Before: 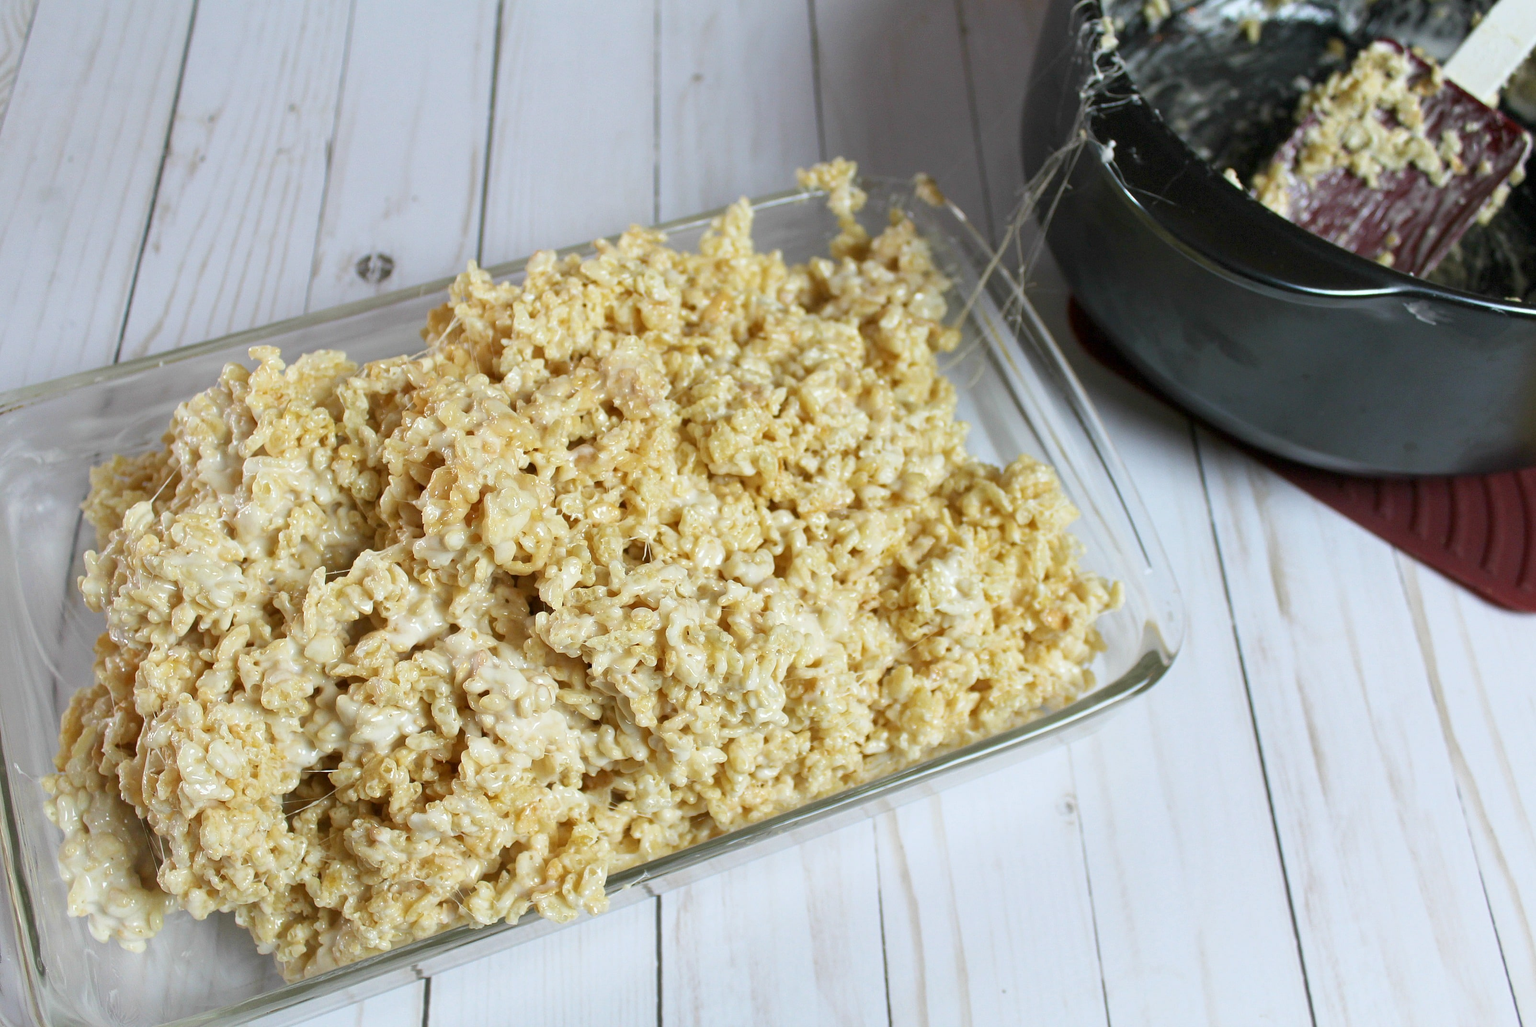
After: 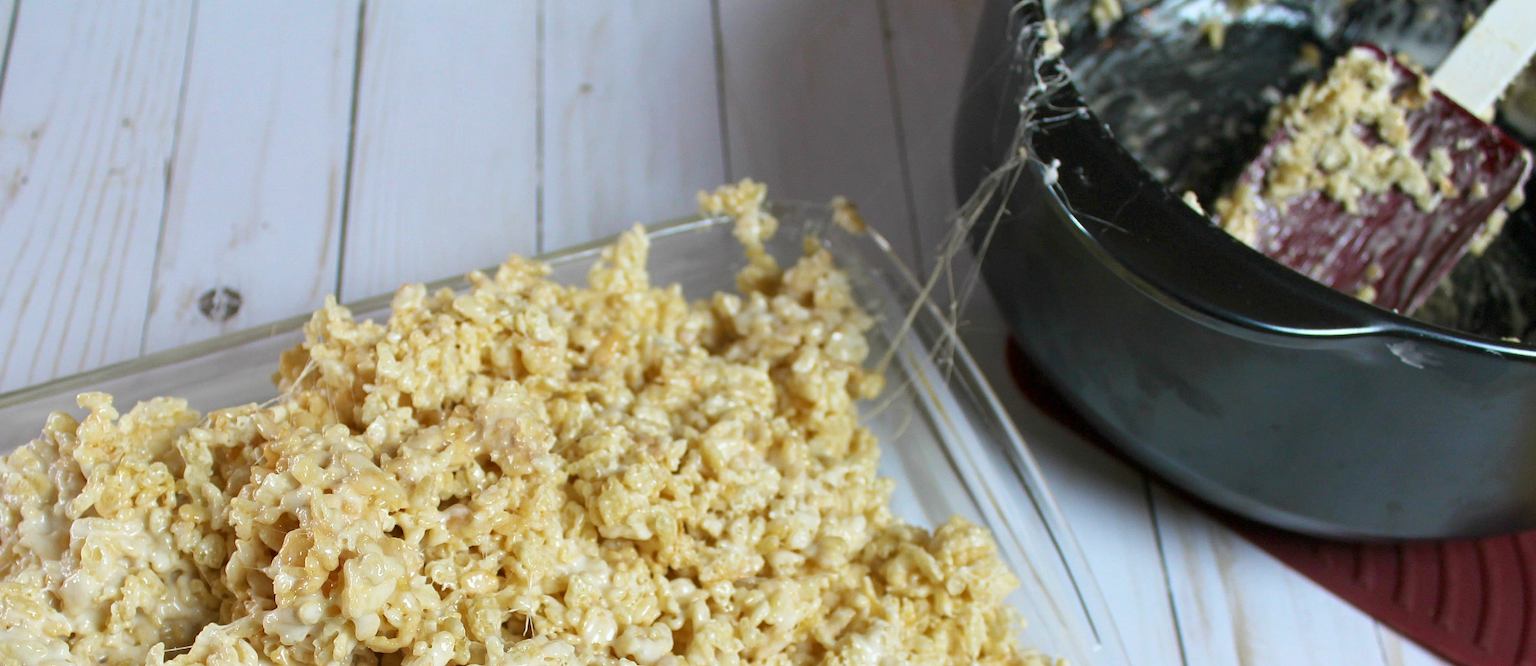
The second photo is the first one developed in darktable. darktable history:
color zones: curves: ch1 [(0.25, 0.5) (0.747, 0.71)], mix 22.35%
crop and rotate: left 11.811%, bottom 42.744%
